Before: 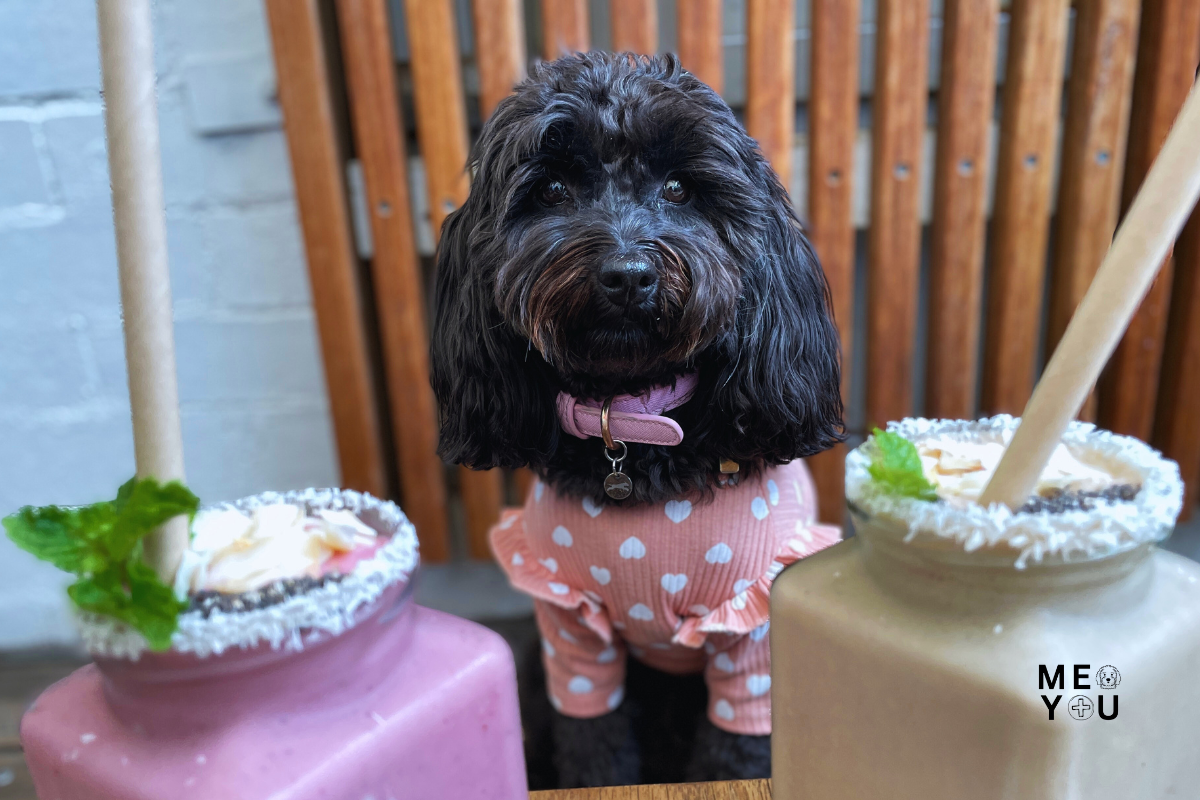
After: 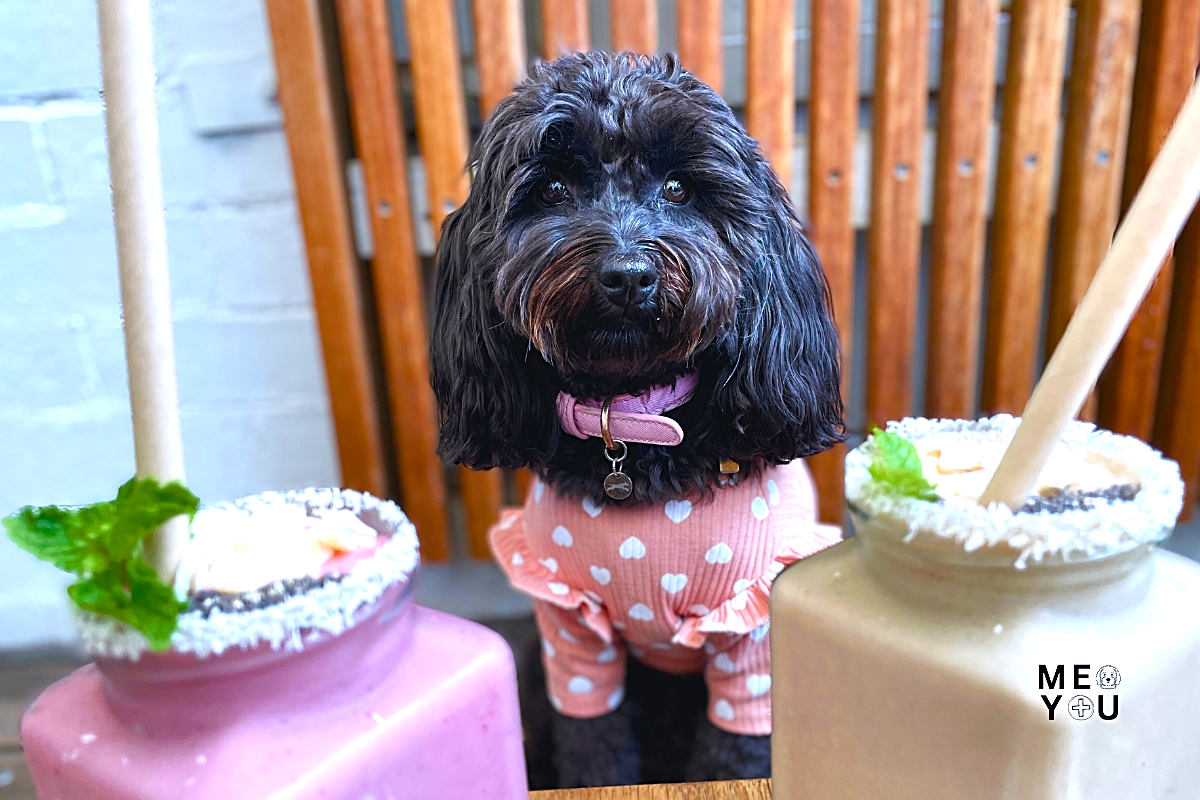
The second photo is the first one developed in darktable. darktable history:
sharpen: amount 0.478
exposure: black level correction 0, exposure 0.7 EV, compensate exposure bias true, compensate highlight preservation false
white balance: red 1.009, blue 1.027
color balance rgb: perceptual saturation grading › global saturation 20%, perceptual saturation grading › highlights -25%, perceptual saturation grading › shadows 50%
